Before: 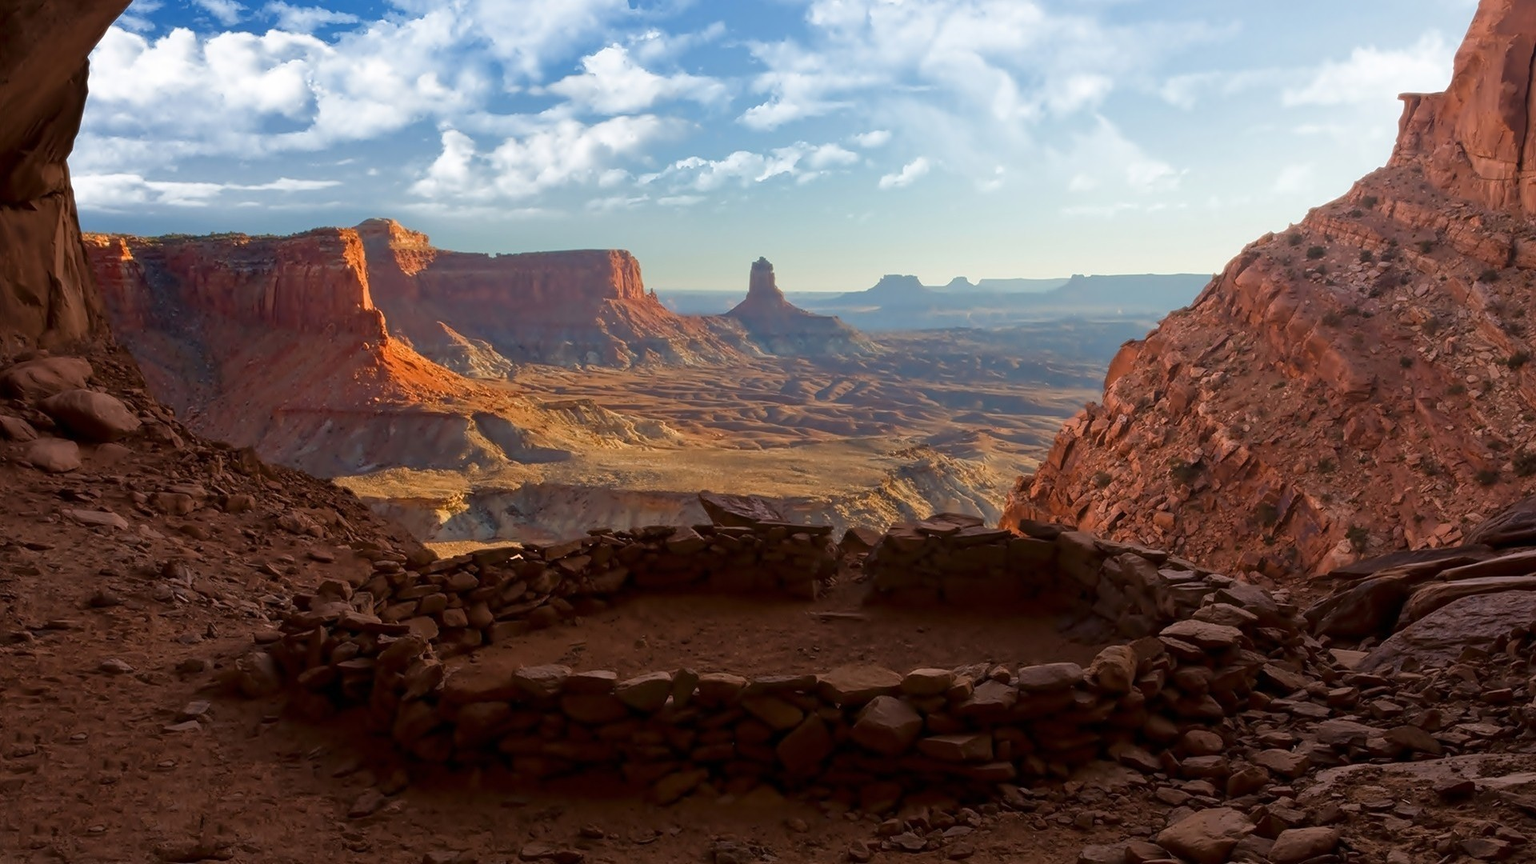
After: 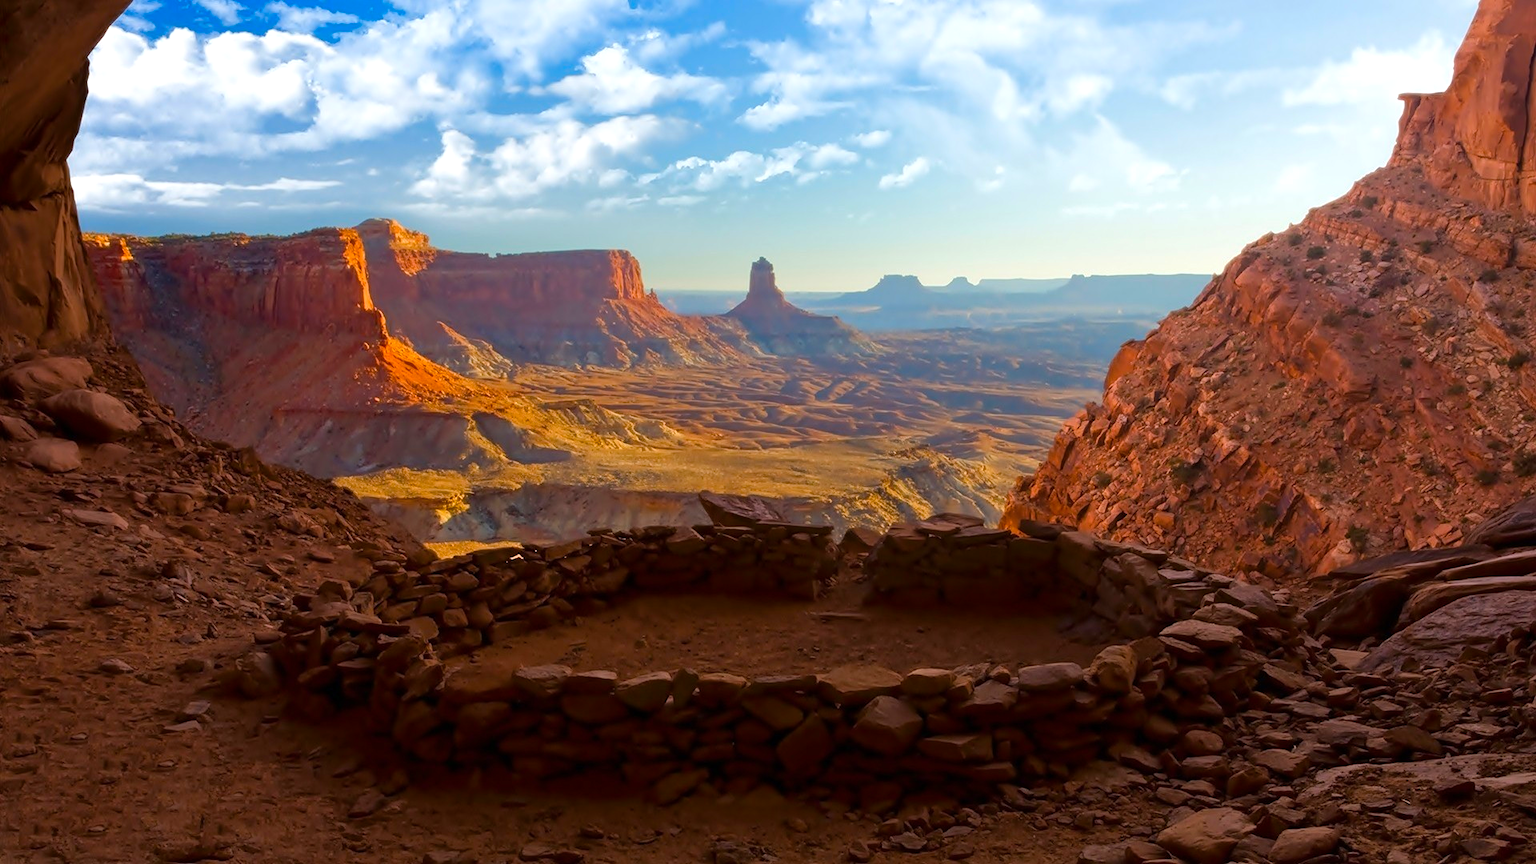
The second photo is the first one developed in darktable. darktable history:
color balance rgb: linear chroma grading › shadows 9.72%, linear chroma grading › highlights 9.026%, linear chroma grading › global chroma 14.691%, linear chroma grading › mid-tones 14.748%, perceptual saturation grading › global saturation 0.936%, global vibrance 20%
exposure: exposure 0.2 EV, compensate exposure bias true, compensate highlight preservation false
